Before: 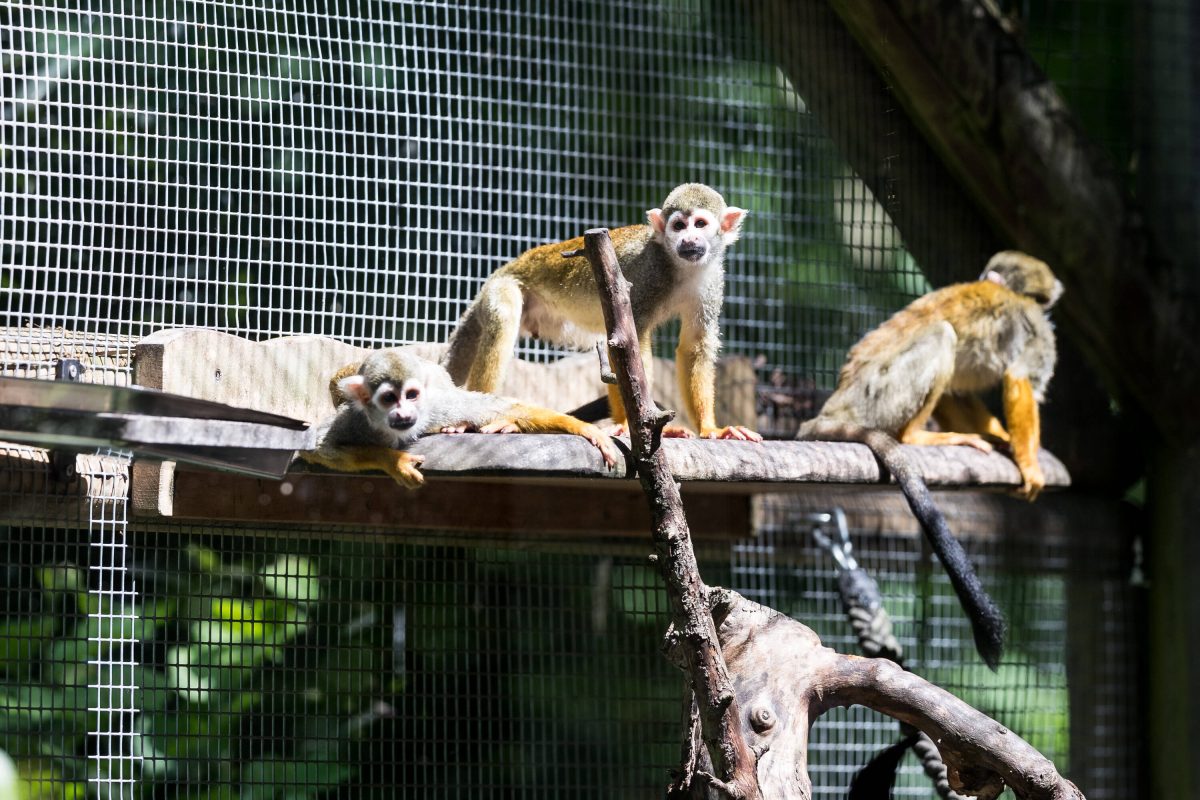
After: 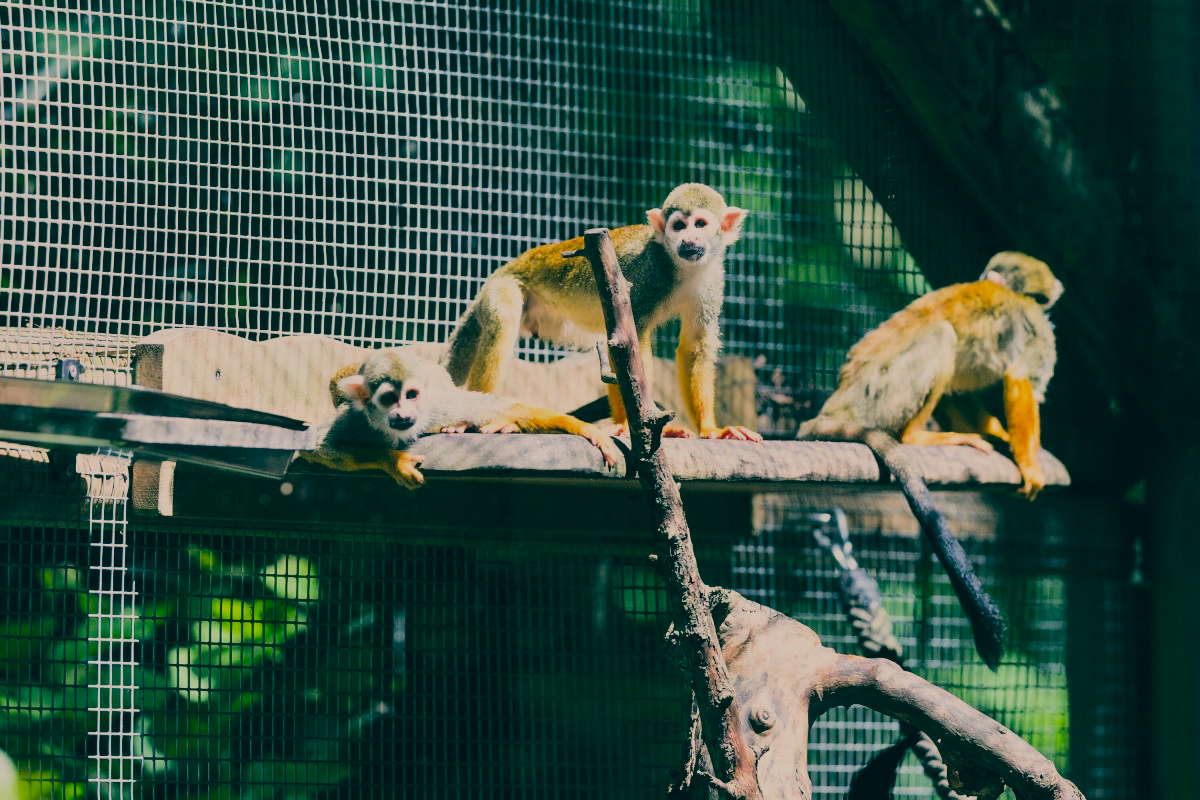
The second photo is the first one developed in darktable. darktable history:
shadows and highlights: radius 171.16, shadows 27, white point adjustment 3.13, highlights -67.95, soften with gaussian
contrast brightness saturation: contrast 0.13, brightness -0.05, saturation 0.16
filmic rgb: white relative exposure 8 EV, threshold 3 EV, hardness 2.44, latitude 10.07%, contrast 0.72, highlights saturation mix 10%, shadows ↔ highlights balance 1.38%, color science v4 (2020), enable highlight reconstruction true
color balance: lift [1.005, 0.99, 1.007, 1.01], gamma [1, 0.979, 1.011, 1.021], gain [0.923, 1.098, 1.025, 0.902], input saturation 90.45%, contrast 7.73%, output saturation 105.91%
